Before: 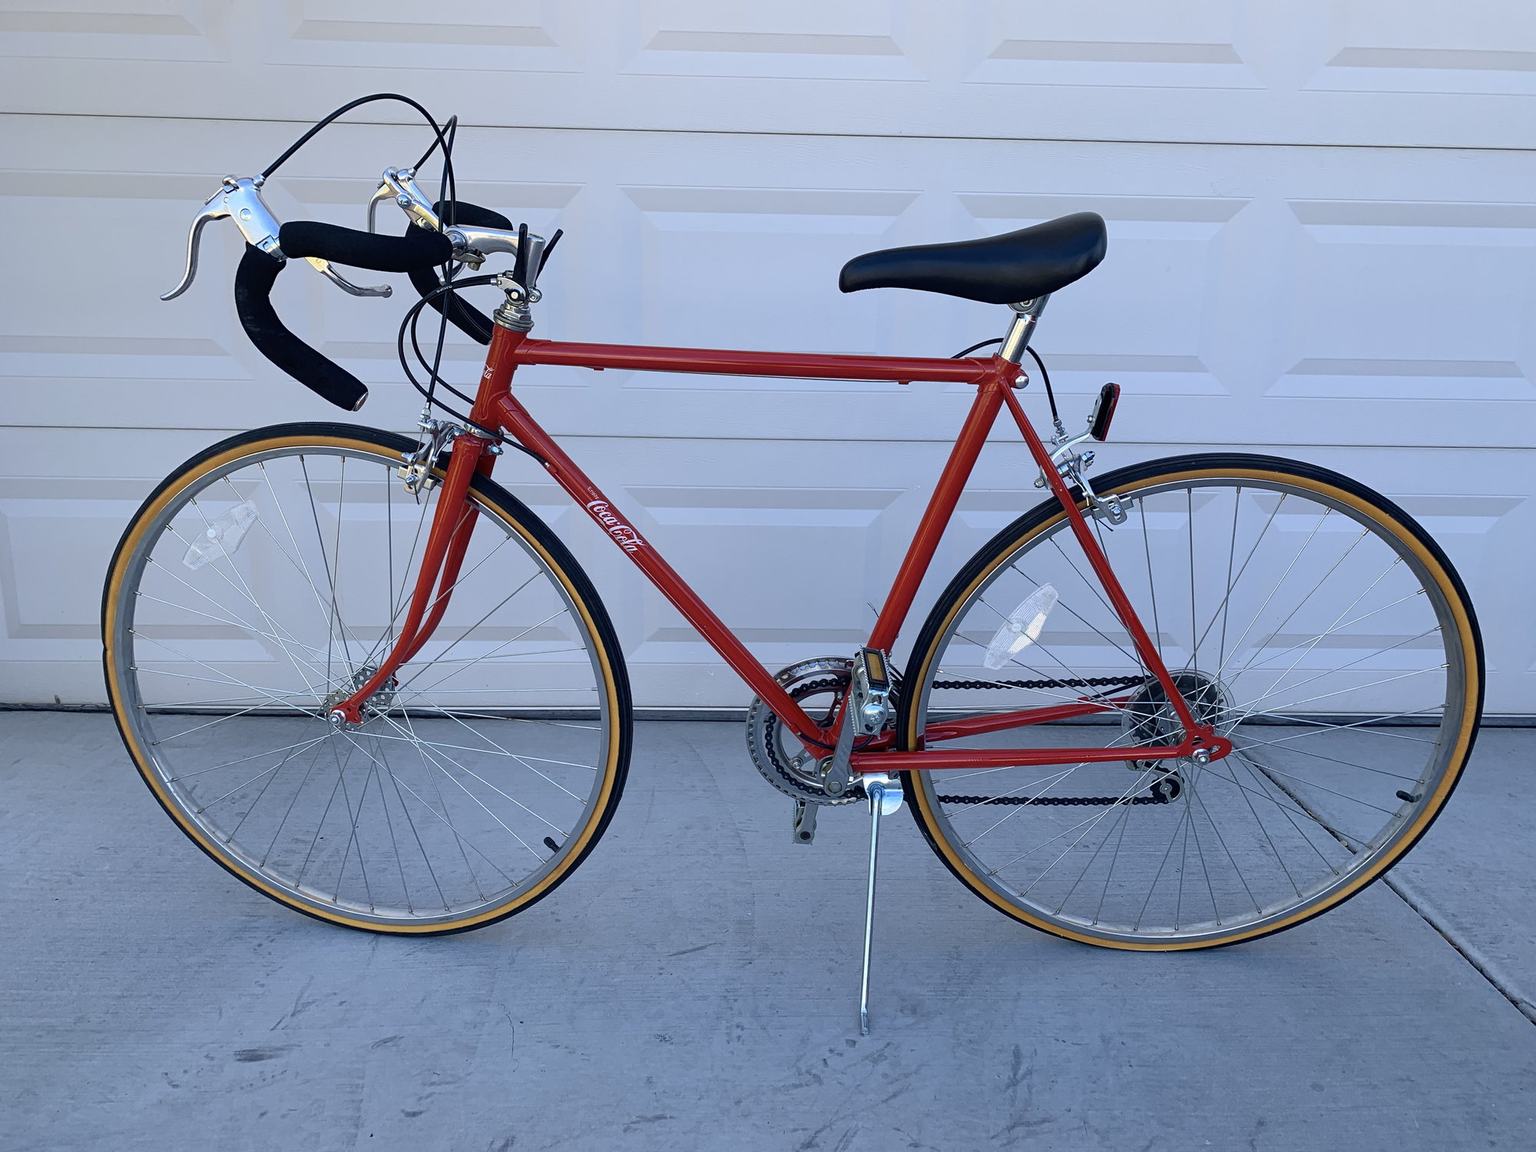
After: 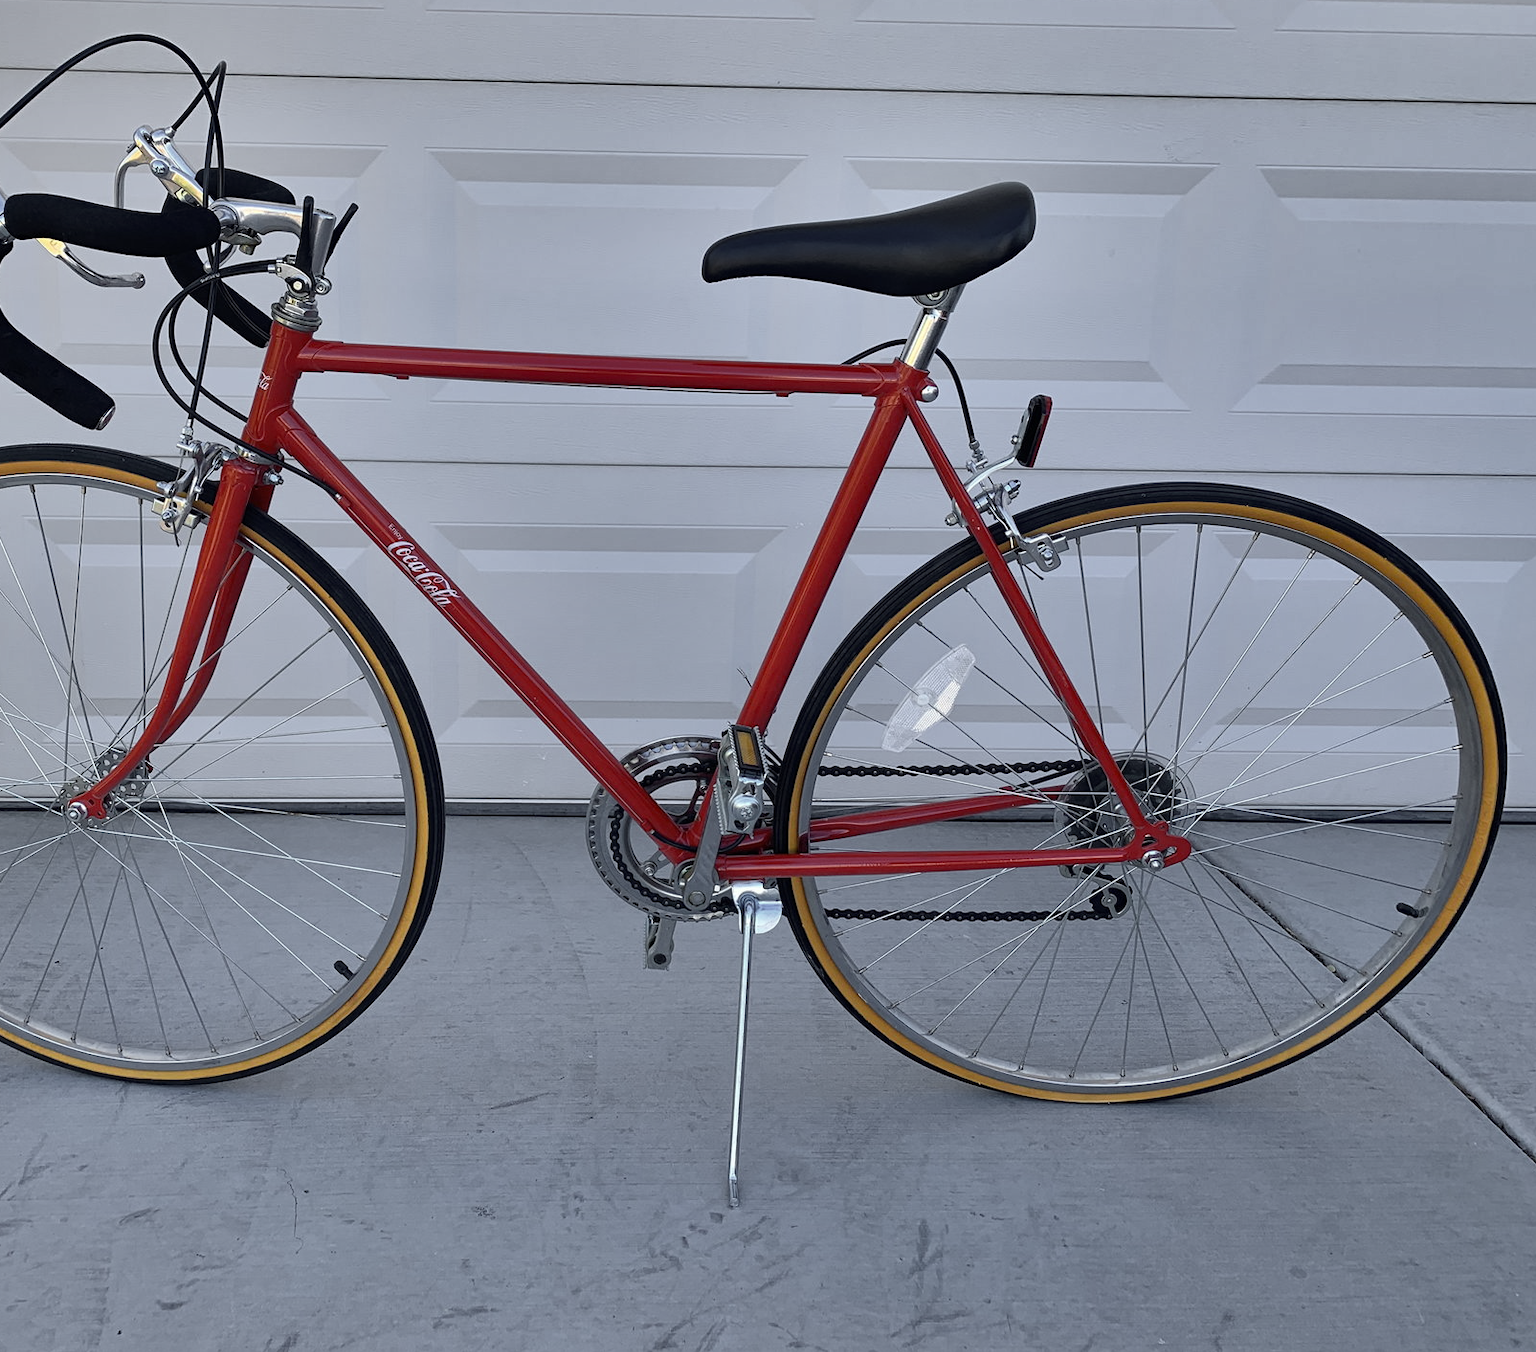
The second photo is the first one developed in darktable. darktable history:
color zones: curves: ch1 [(0.25, 0.61) (0.75, 0.248)]
crop and rotate: left 17.959%, top 5.771%, right 1.742%
shadows and highlights: radius 100.41, shadows 50.55, highlights -64.36, highlights color adjustment 49.82%, soften with gaussian
